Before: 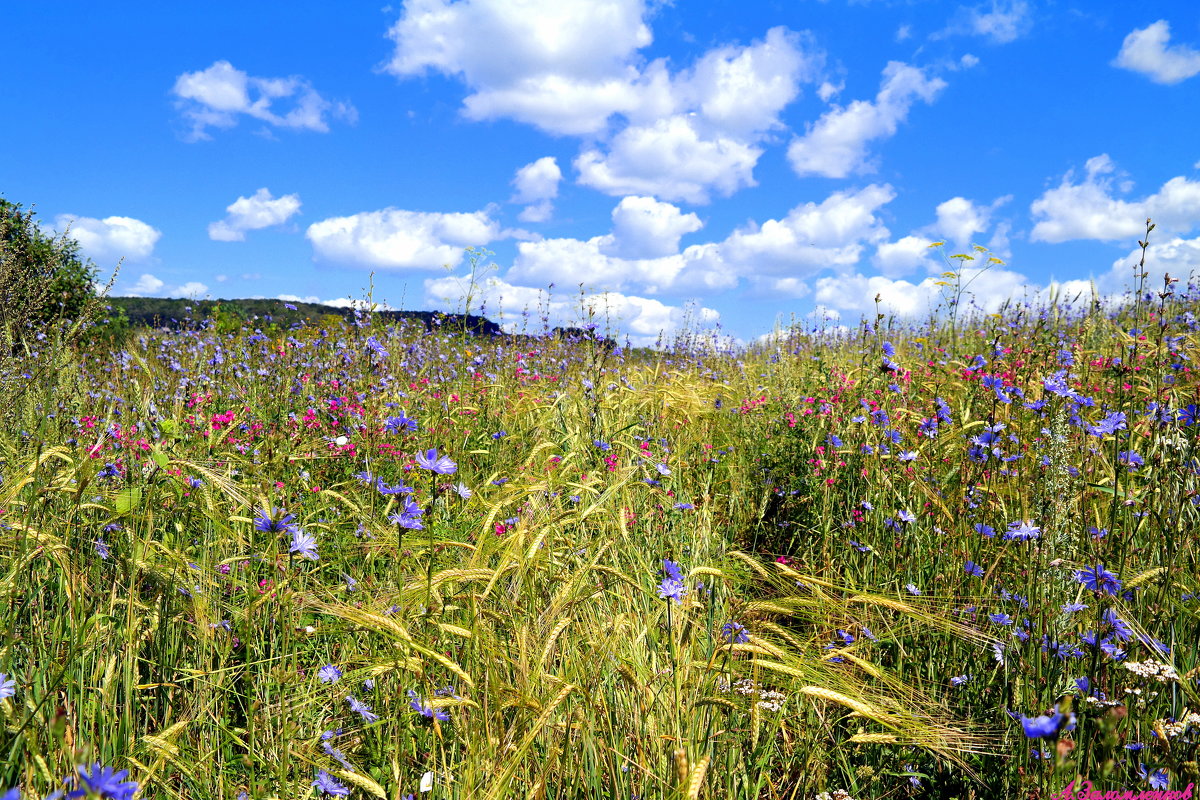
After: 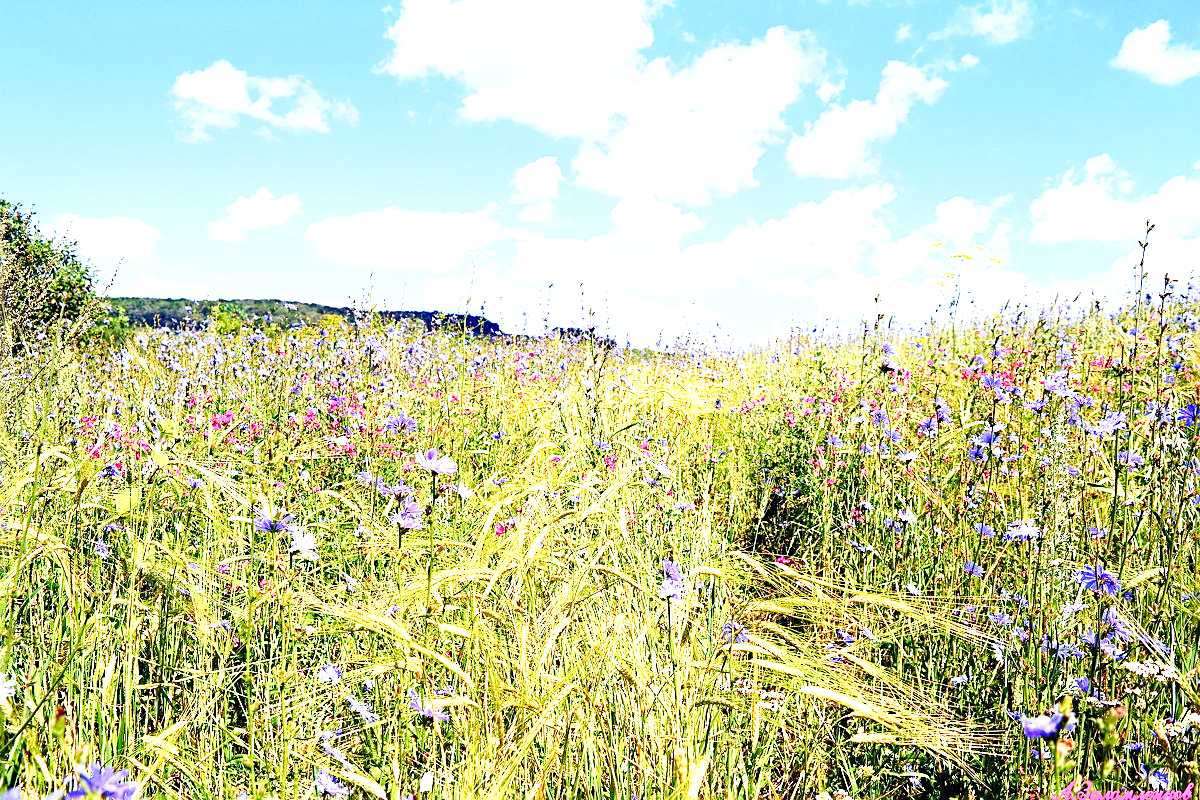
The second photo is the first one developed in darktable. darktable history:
exposure: black level correction 0, exposure 1.296 EV, compensate exposure bias true, compensate highlight preservation false
base curve: curves: ch0 [(0, 0) (0.028, 0.03) (0.121, 0.232) (0.46, 0.748) (0.859, 0.968) (1, 1)], preserve colors none
sharpen: on, module defaults
